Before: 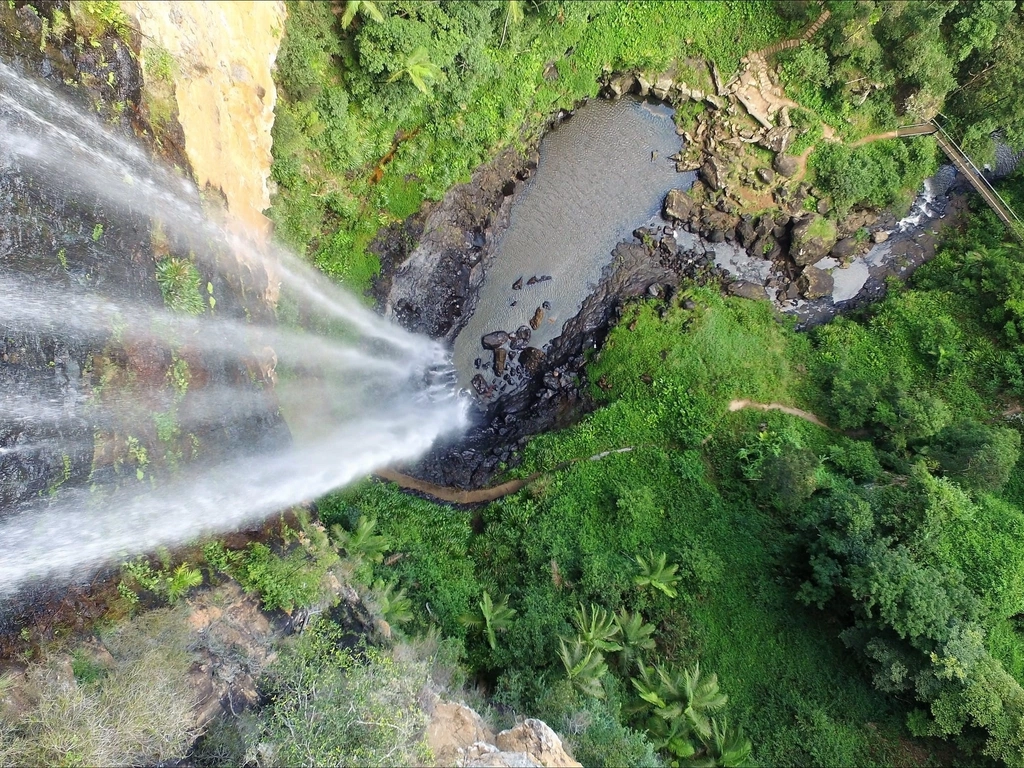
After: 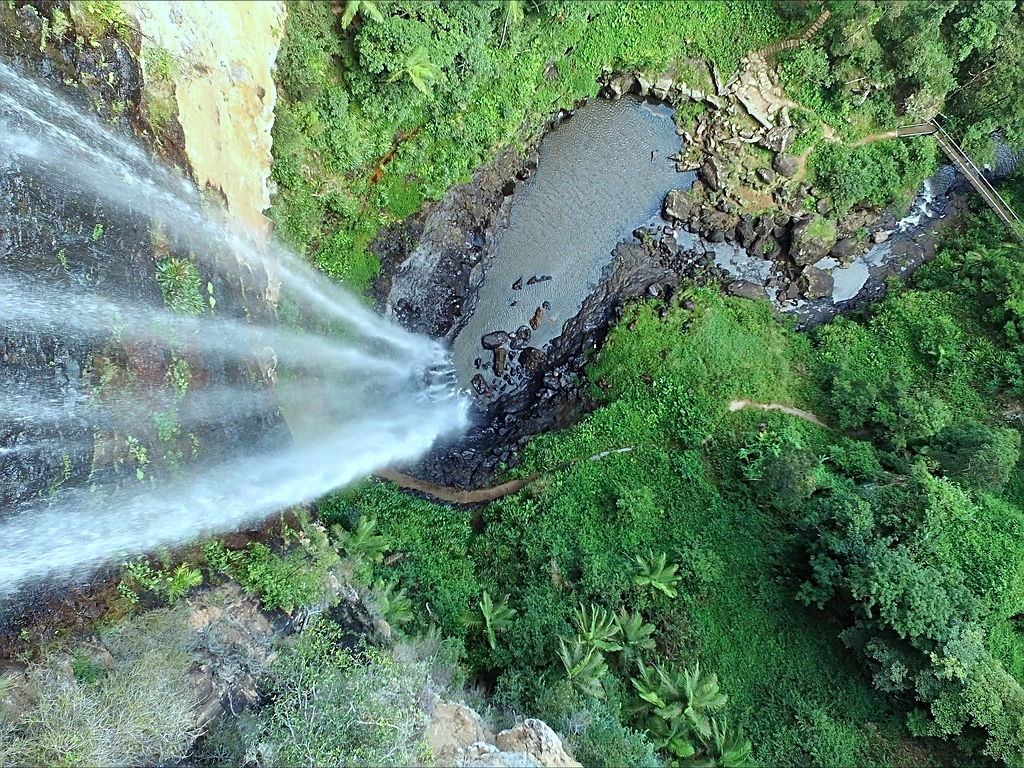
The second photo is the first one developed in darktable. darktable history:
shadows and highlights: low approximation 0.01, soften with gaussian
color correction: highlights a* -10.09, highlights b* -9.93
sharpen: amount 0.557
